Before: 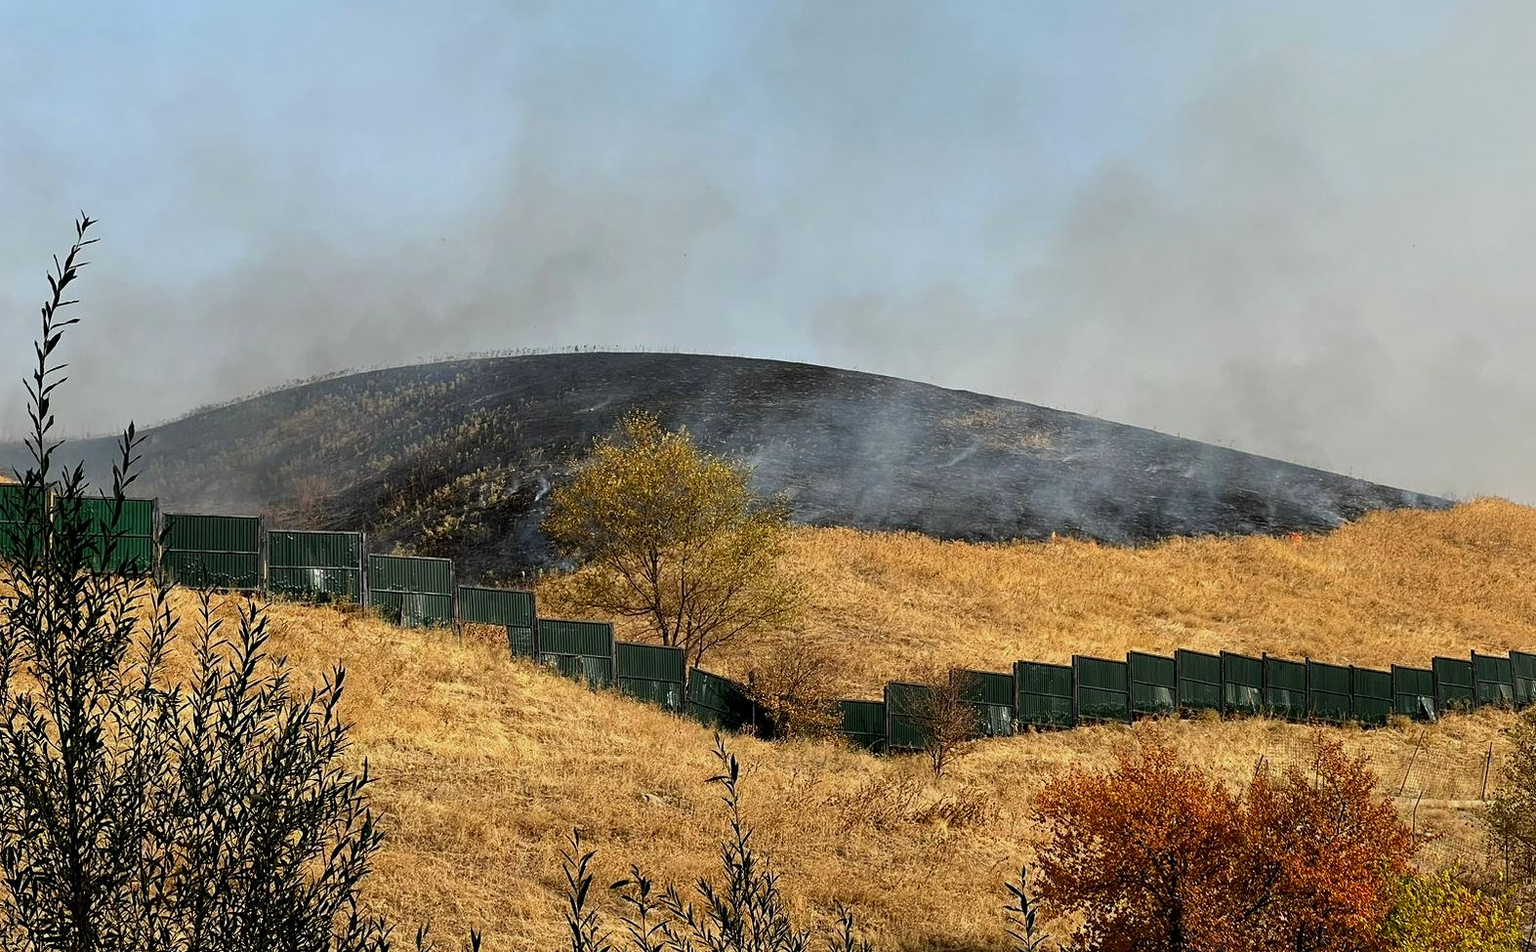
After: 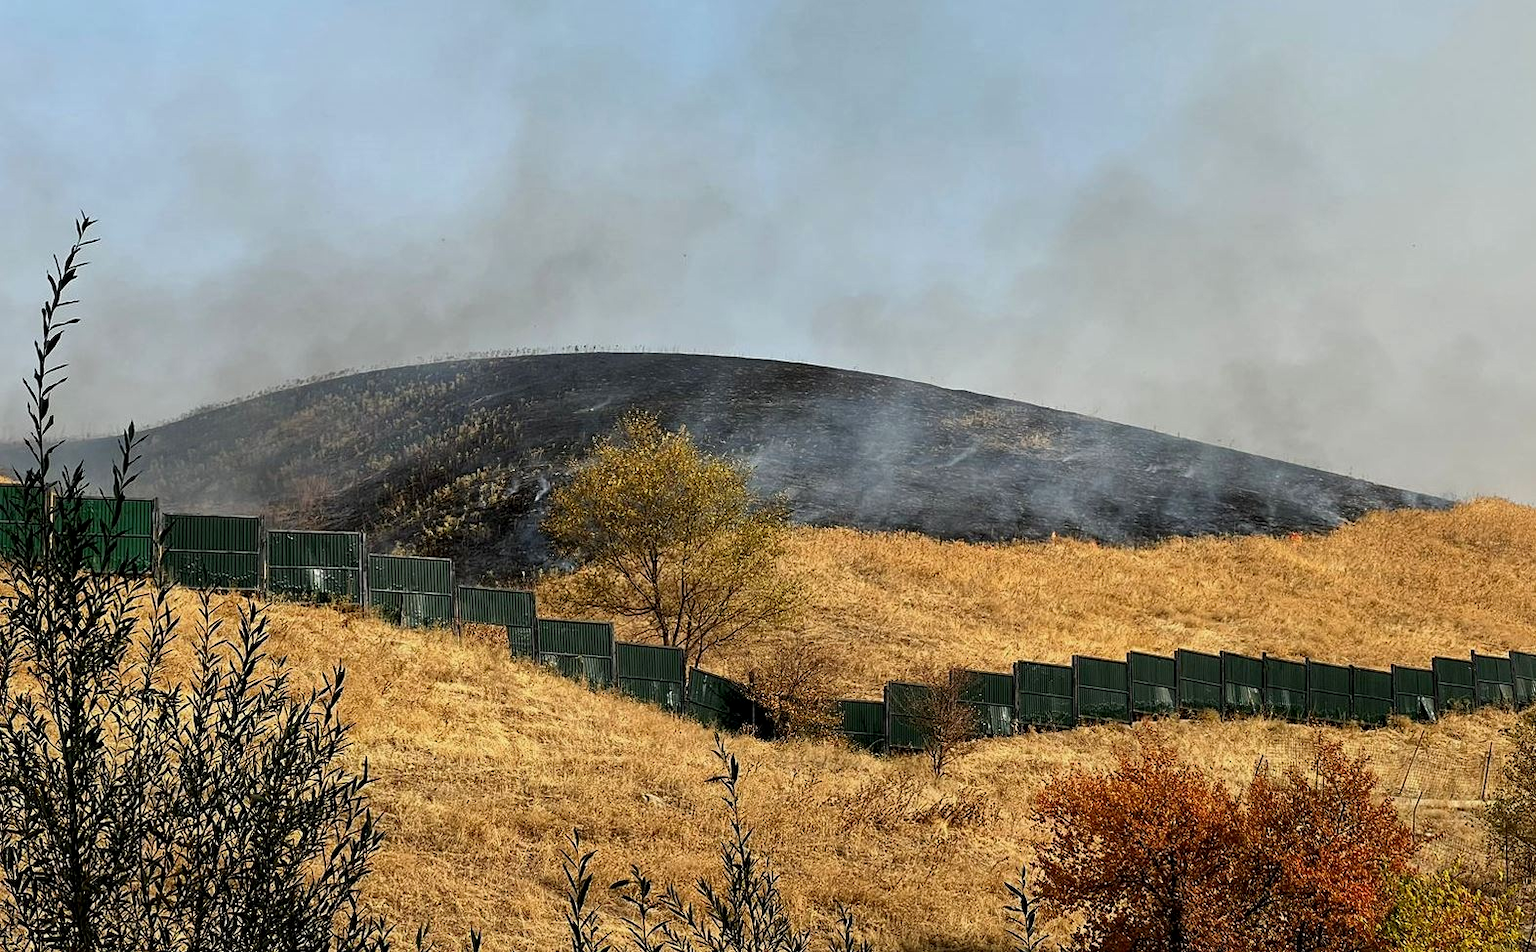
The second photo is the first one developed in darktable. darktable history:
contrast equalizer: octaves 7, y [[0.5 ×6], [0.5 ×6], [0.5, 0.5, 0.501, 0.545, 0.707, 0.863], [0 ×6], [0 ×6]], mix -0.284
local contrast: mode bilateral grid, contrast 21, coarseness 51, detail 119%, midtone range 0.2
